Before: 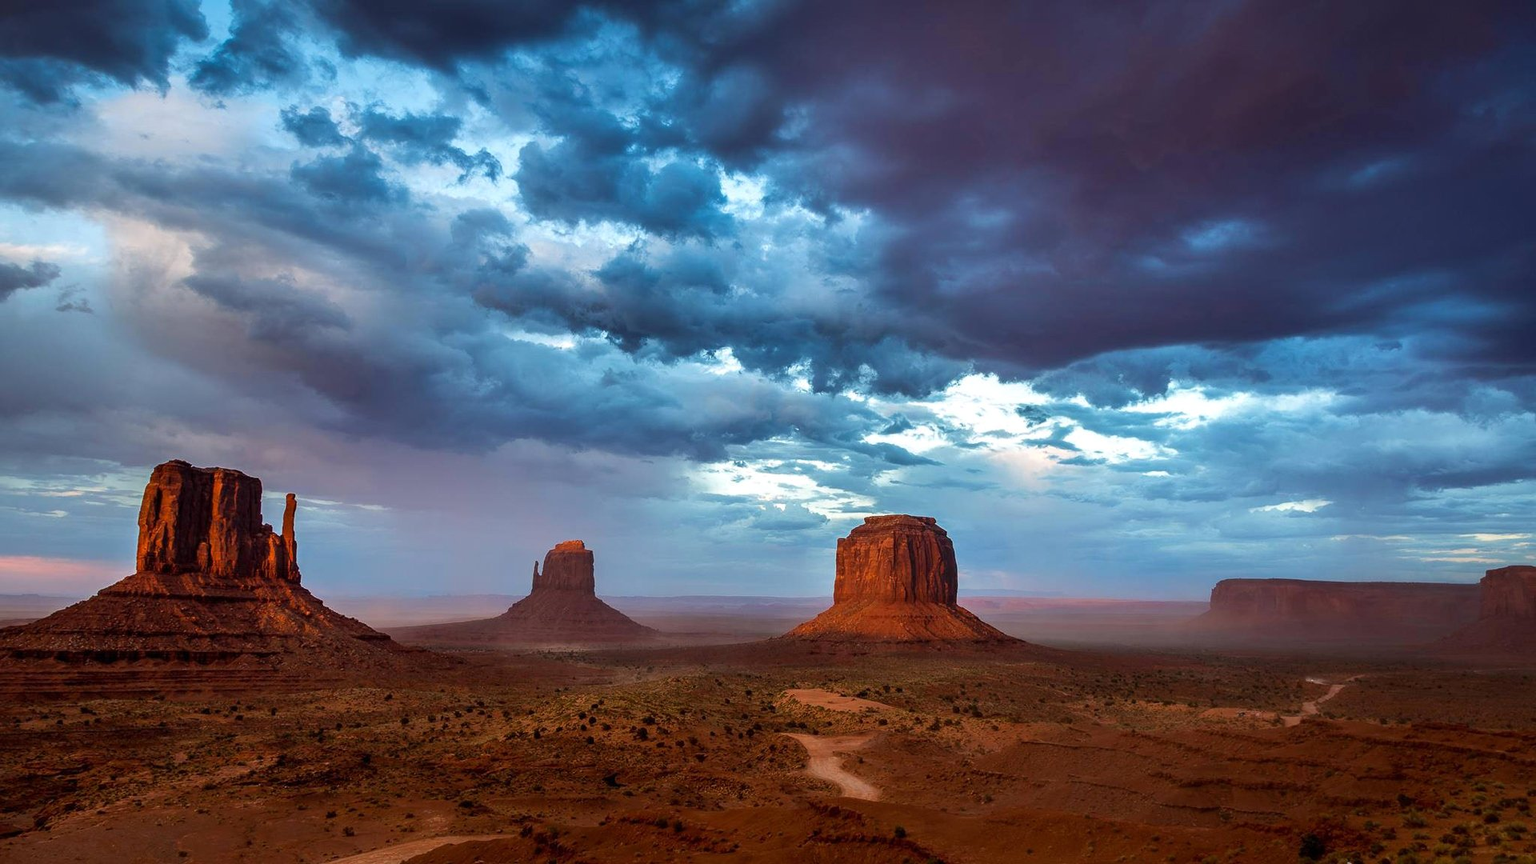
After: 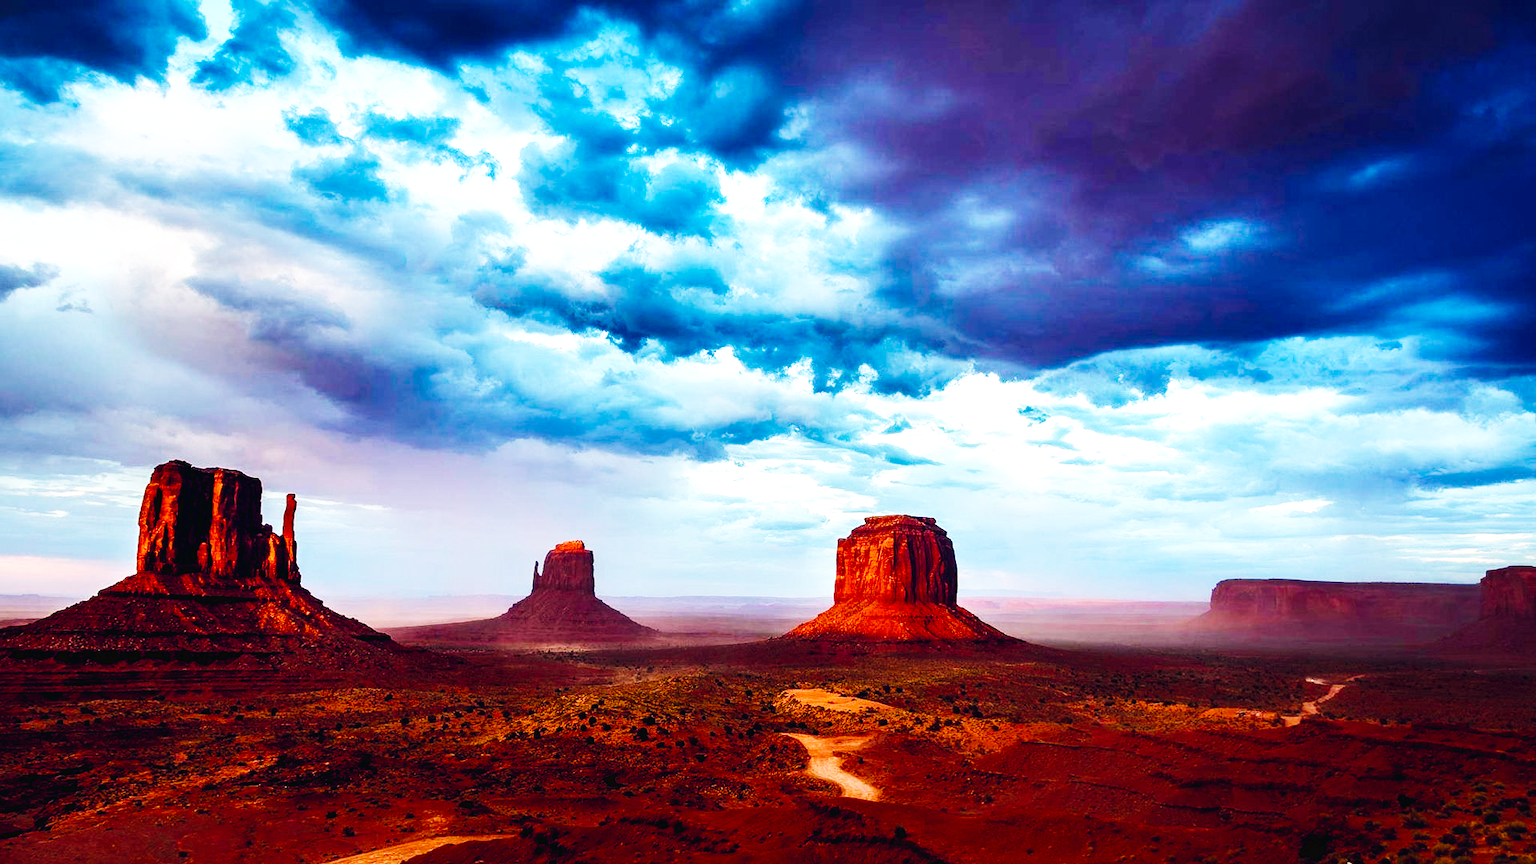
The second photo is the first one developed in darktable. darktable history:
tone equalizer: -8 EV -0.428 EV, -7 EV -0.414 EV, -6 EV -0.347 EV, -5 EV -0.242 EV, -3 EV 0.237 EV, -2 EV 0.339 EV, -1 EV 0.412 EV, +0 EV 0.414 EV, edges refinement/feathering 500, mask exposure compensation -1.57 EV, preserve details no
base curve: curves: ch0 [(0, 0.003) (0.001, 0.002) (0.006, 0.004) (0.02, 0.022) (0.048, 0.086) (0.094, 0.234) (0.162, 0.431) (0.258, 0.629) (0.385, 0.8) (0.548, 0.918) (0.751, 0.988) (1, 1)], preserve colors none
color balance rgb: highlights gain › chroma 2.019%, highlights gain › hue 73.82°, global offset › chroma 0.126%, global offset › hue 254.02°, perceptual saturation grading › global saturation 20%, perceptual saturation grading › highlights -49.726%, perceptual saturation grading › shadows 25.894%, global vibrance 35.635%, contrast 10.305%
